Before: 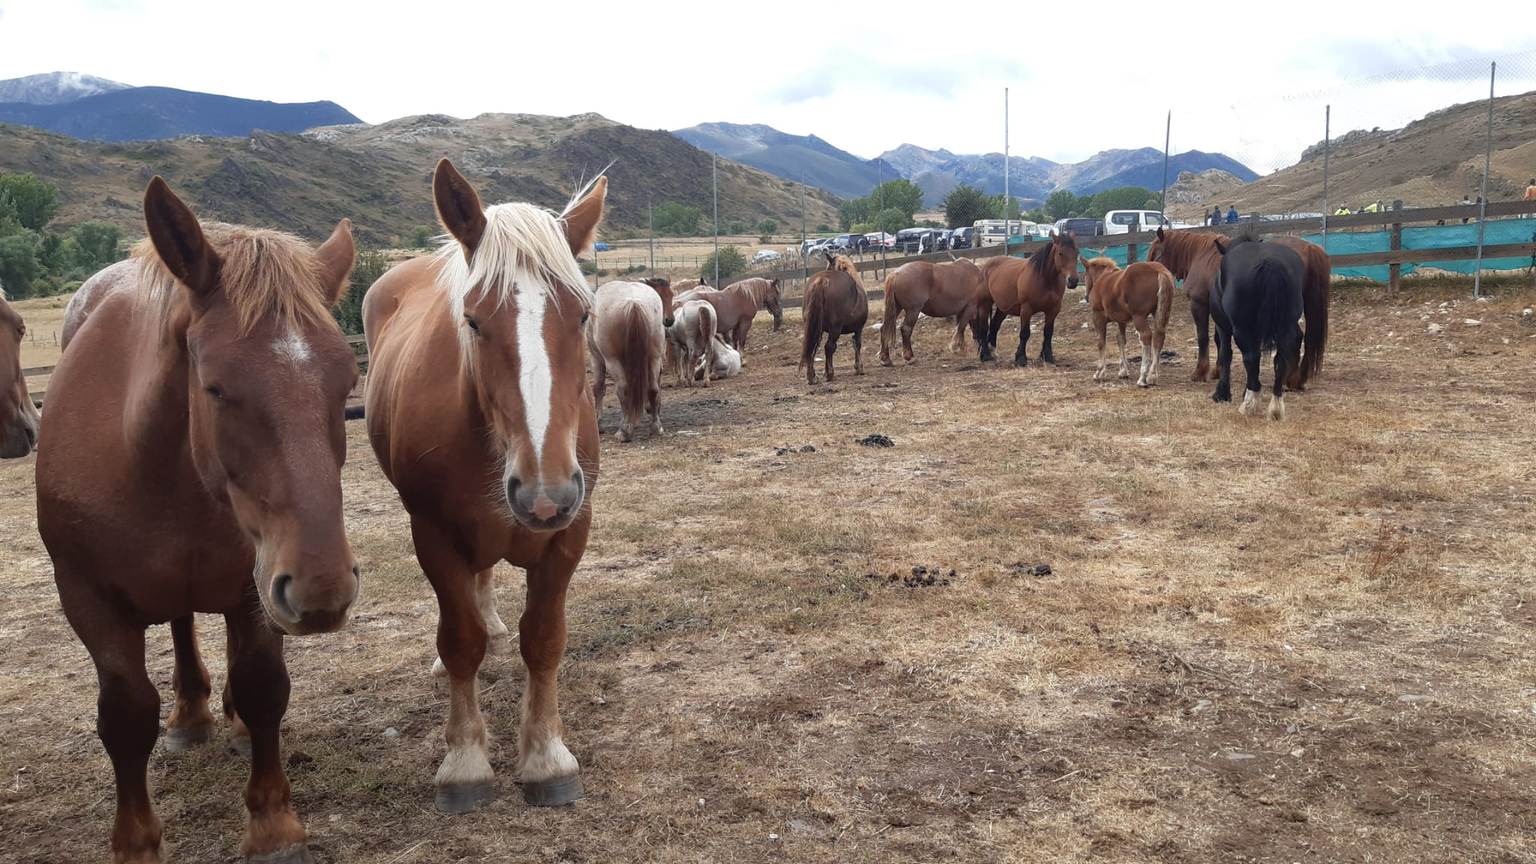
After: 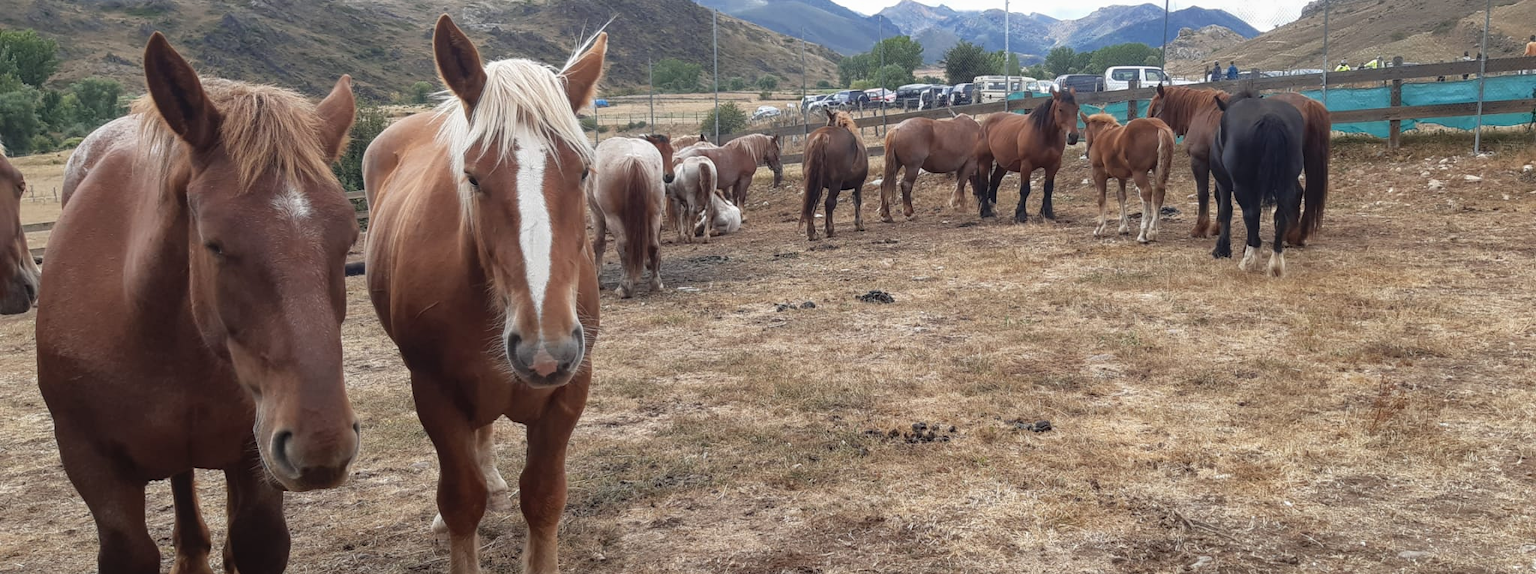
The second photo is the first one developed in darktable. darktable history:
local contrast: detail 110%
crop: top 16.727%, bottom 16.727%
